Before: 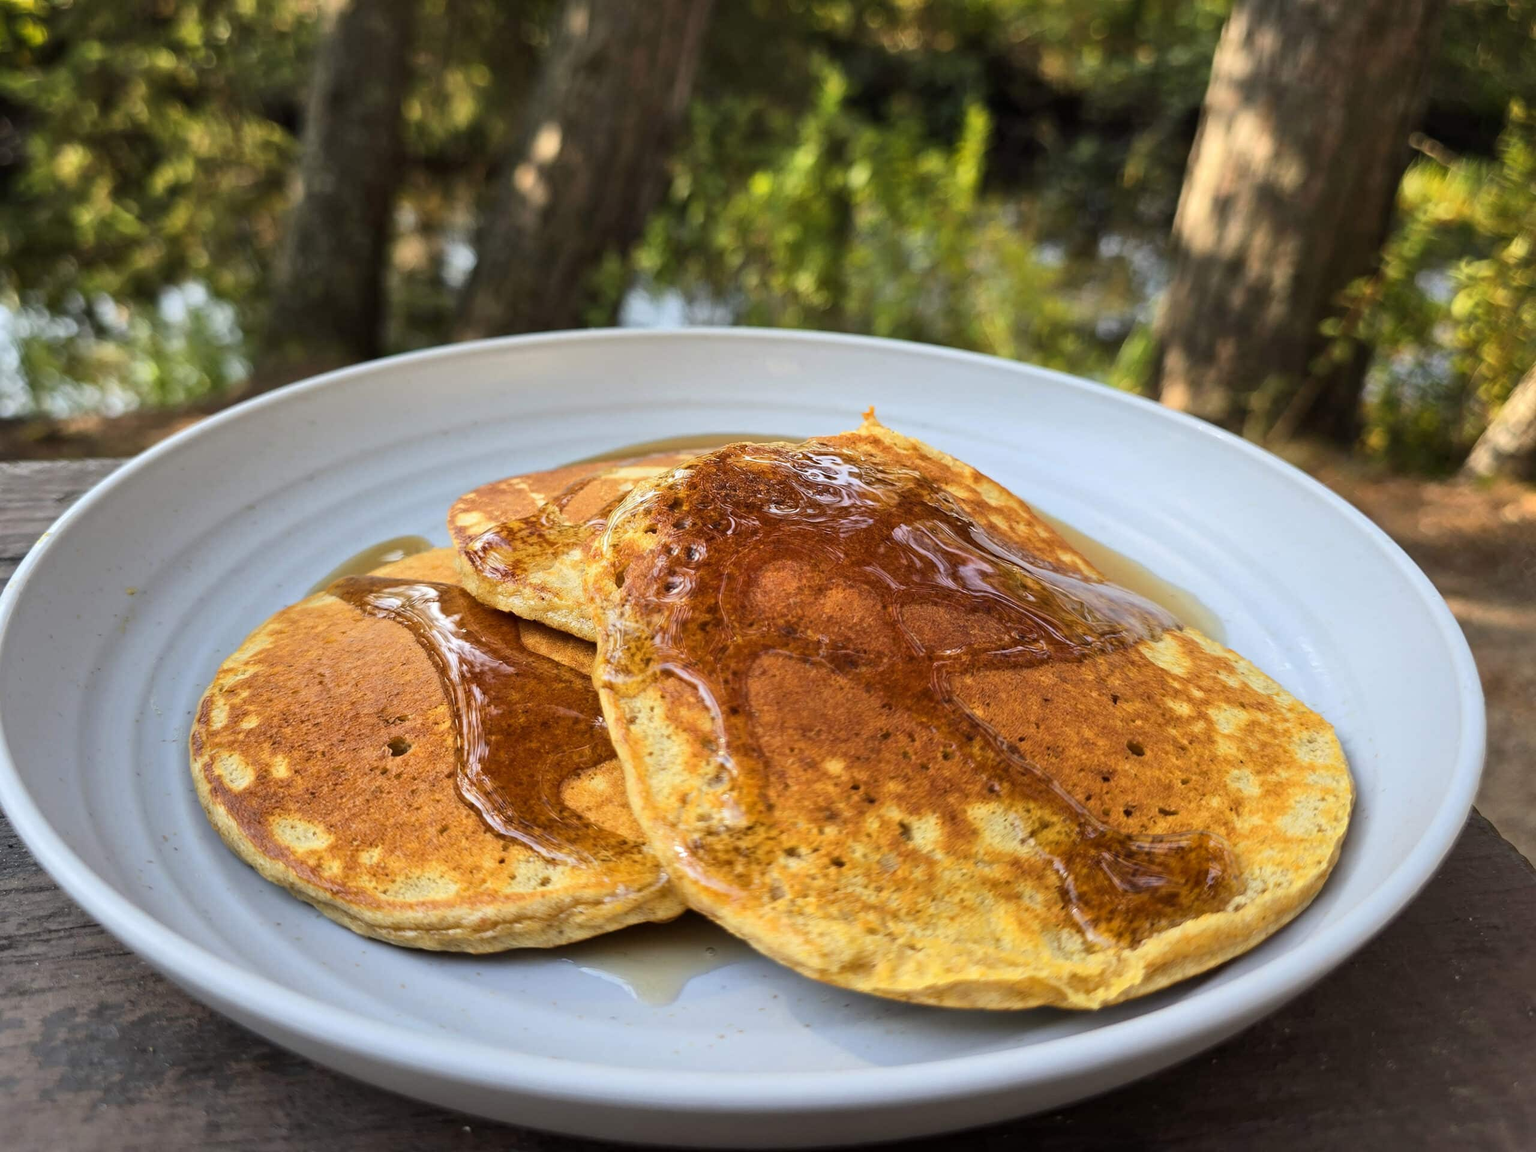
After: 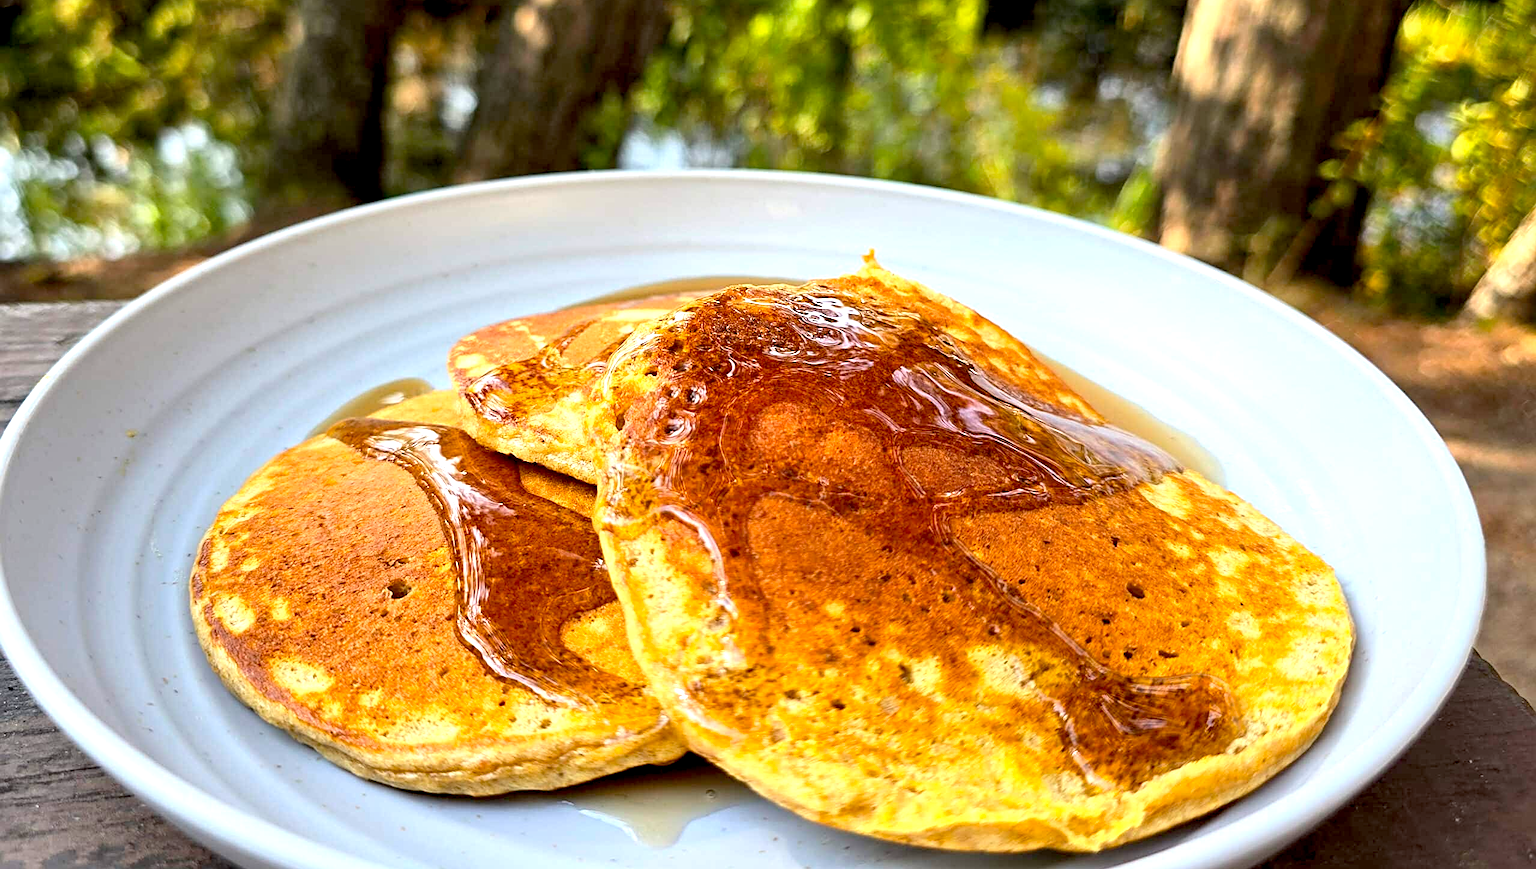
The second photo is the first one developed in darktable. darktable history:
exposure: black level correction 0.011, exposure 0.697 EV, compensate highlight preservation false
sharpen: radius 2.774
crop: top 13.712%, bottom 10.79%
